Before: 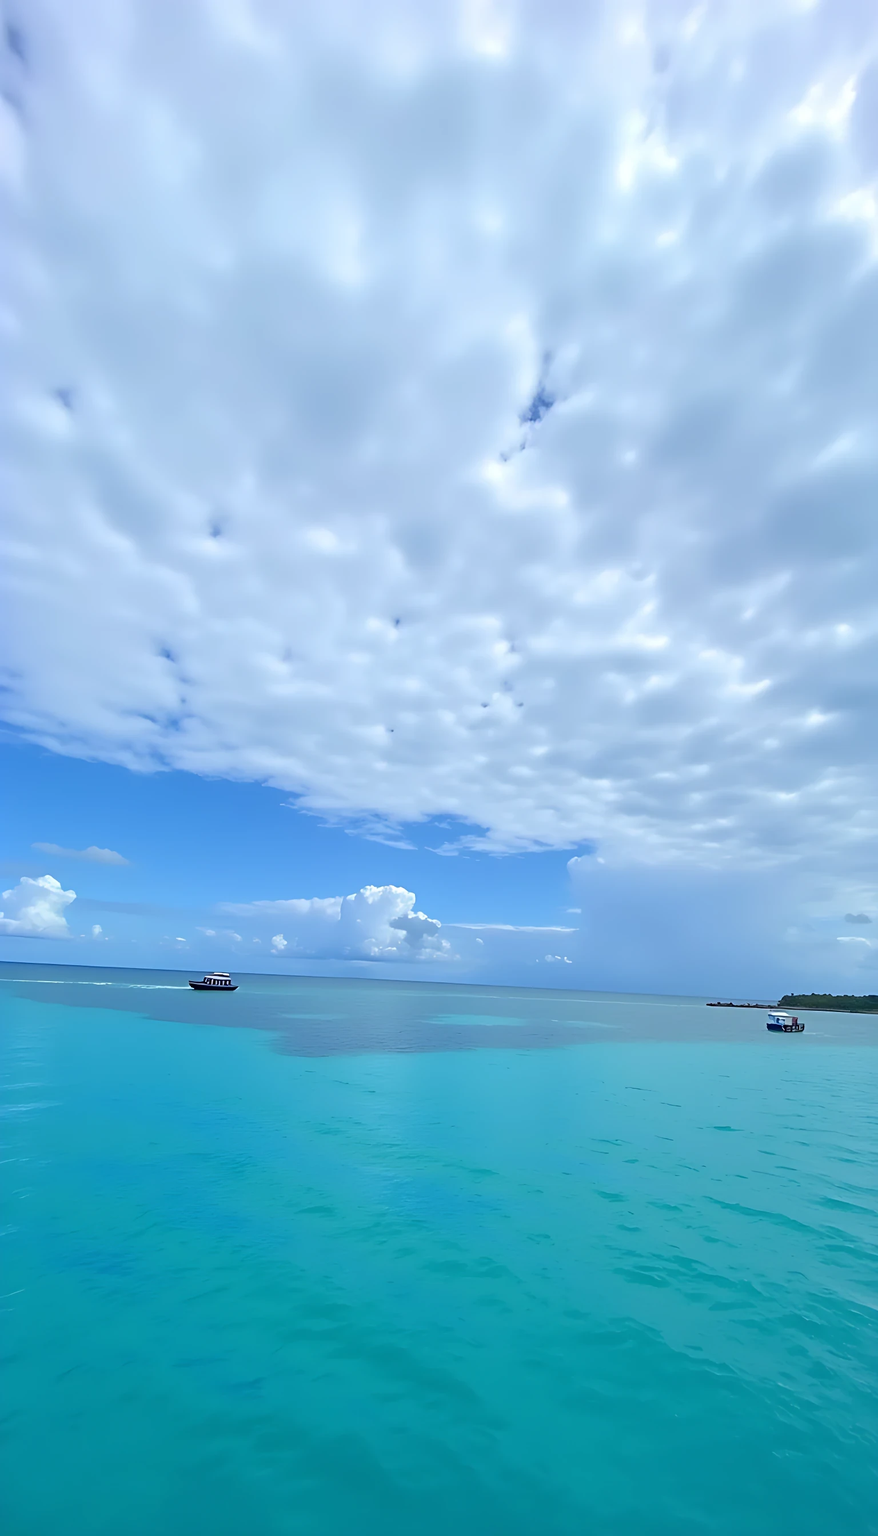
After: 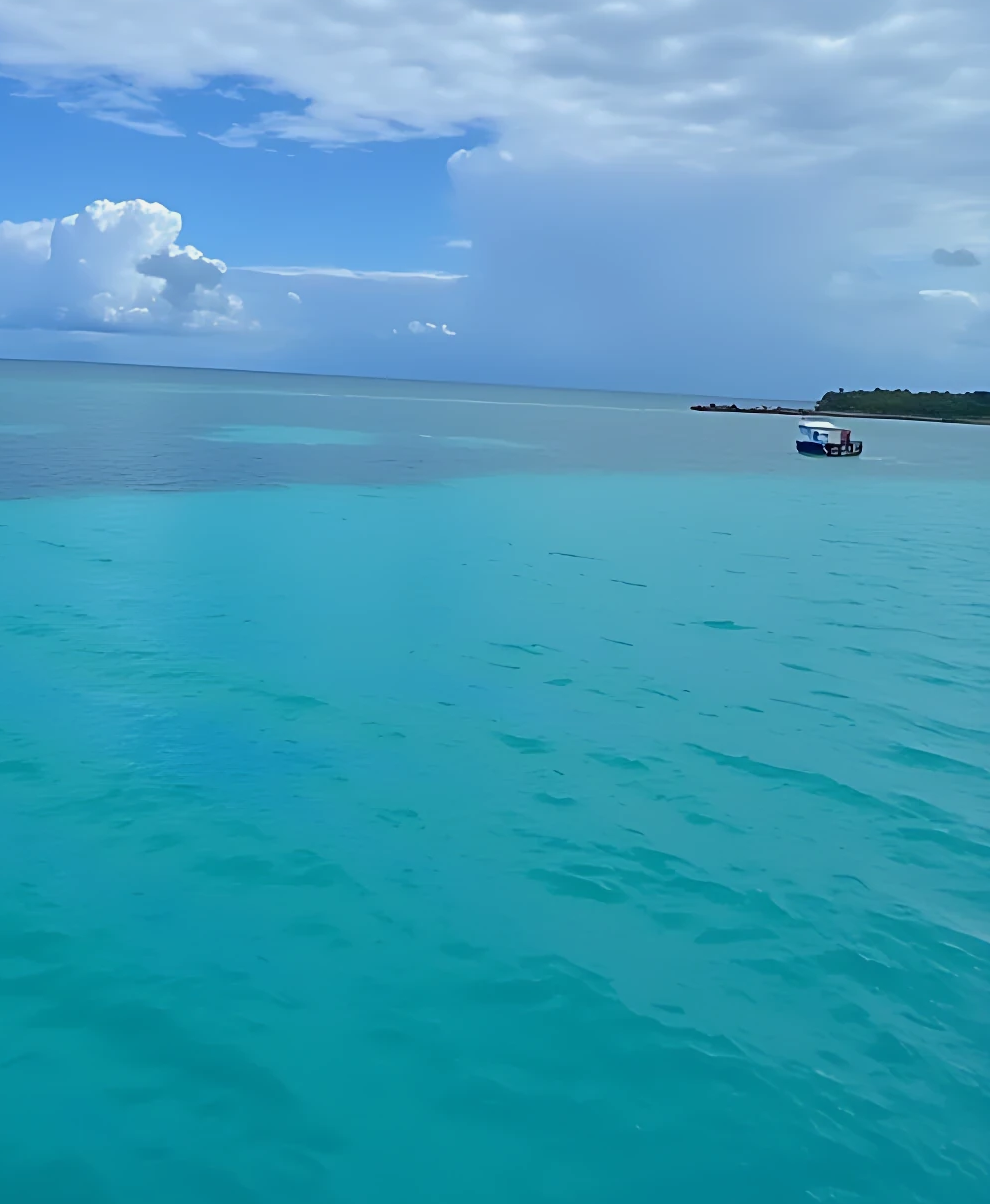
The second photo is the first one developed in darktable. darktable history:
exposure: exposure -0.177 EV, compensate highlight preservation false
crop and rotate: left 35.509%, top 50.238%, bottom 4.934%
